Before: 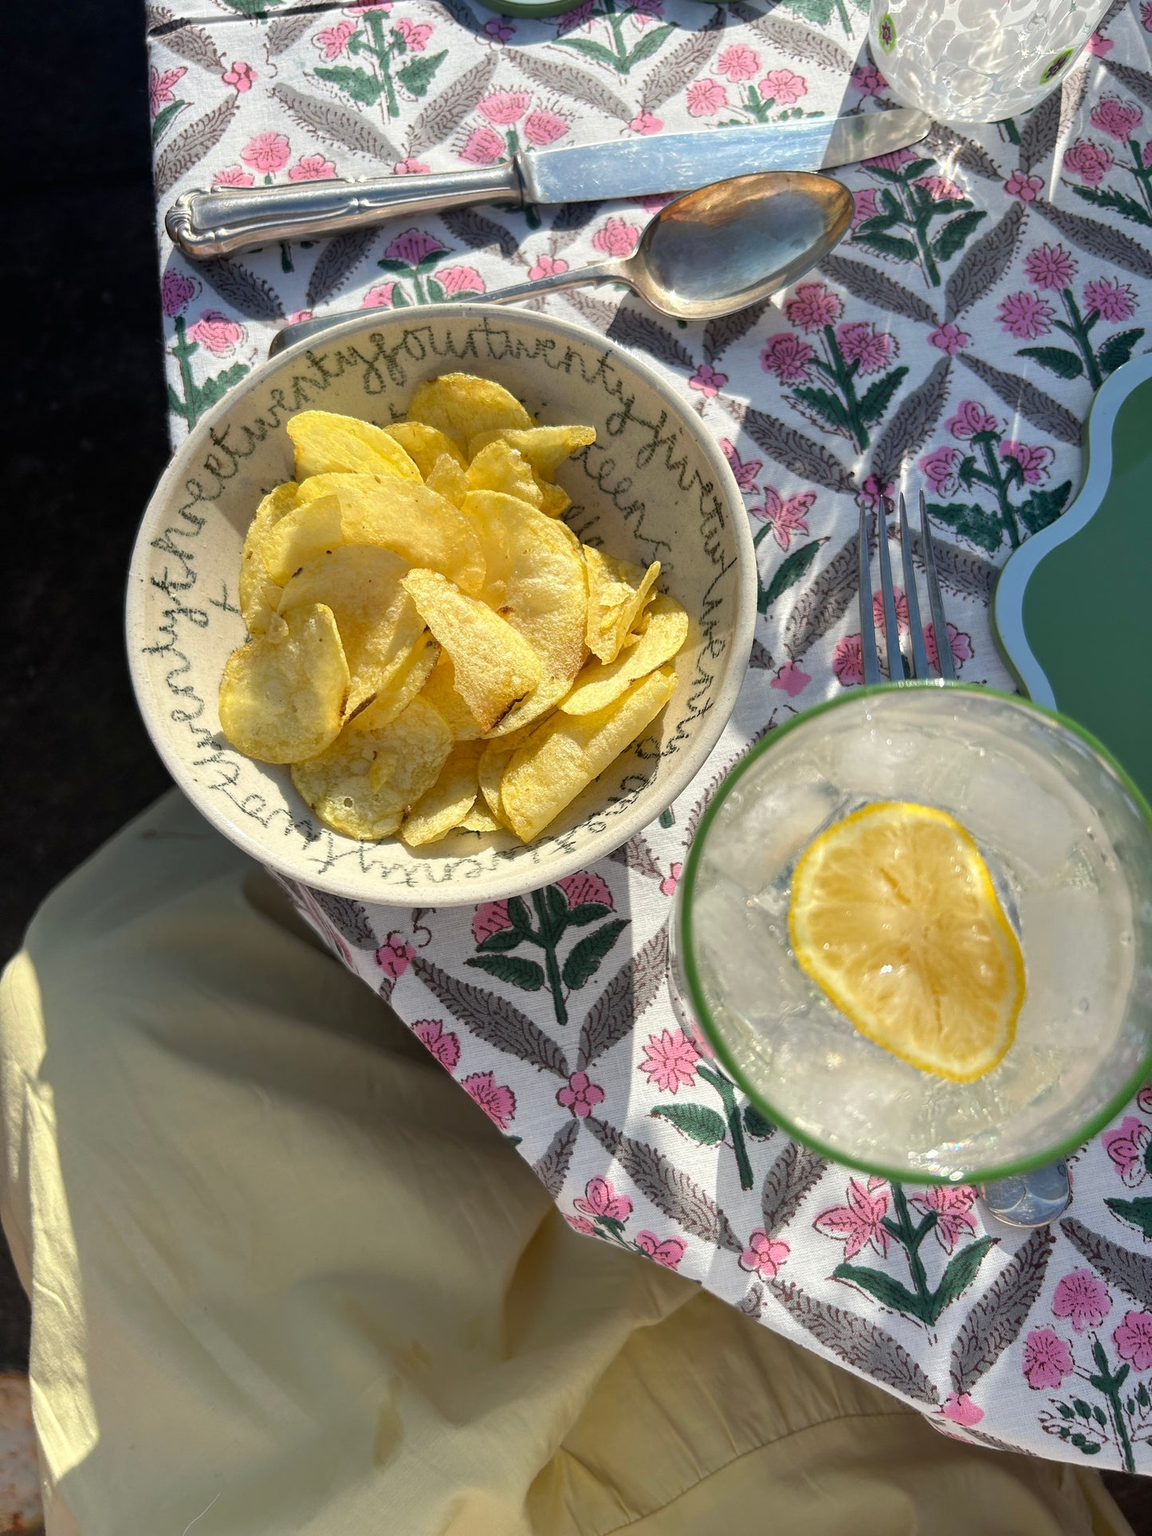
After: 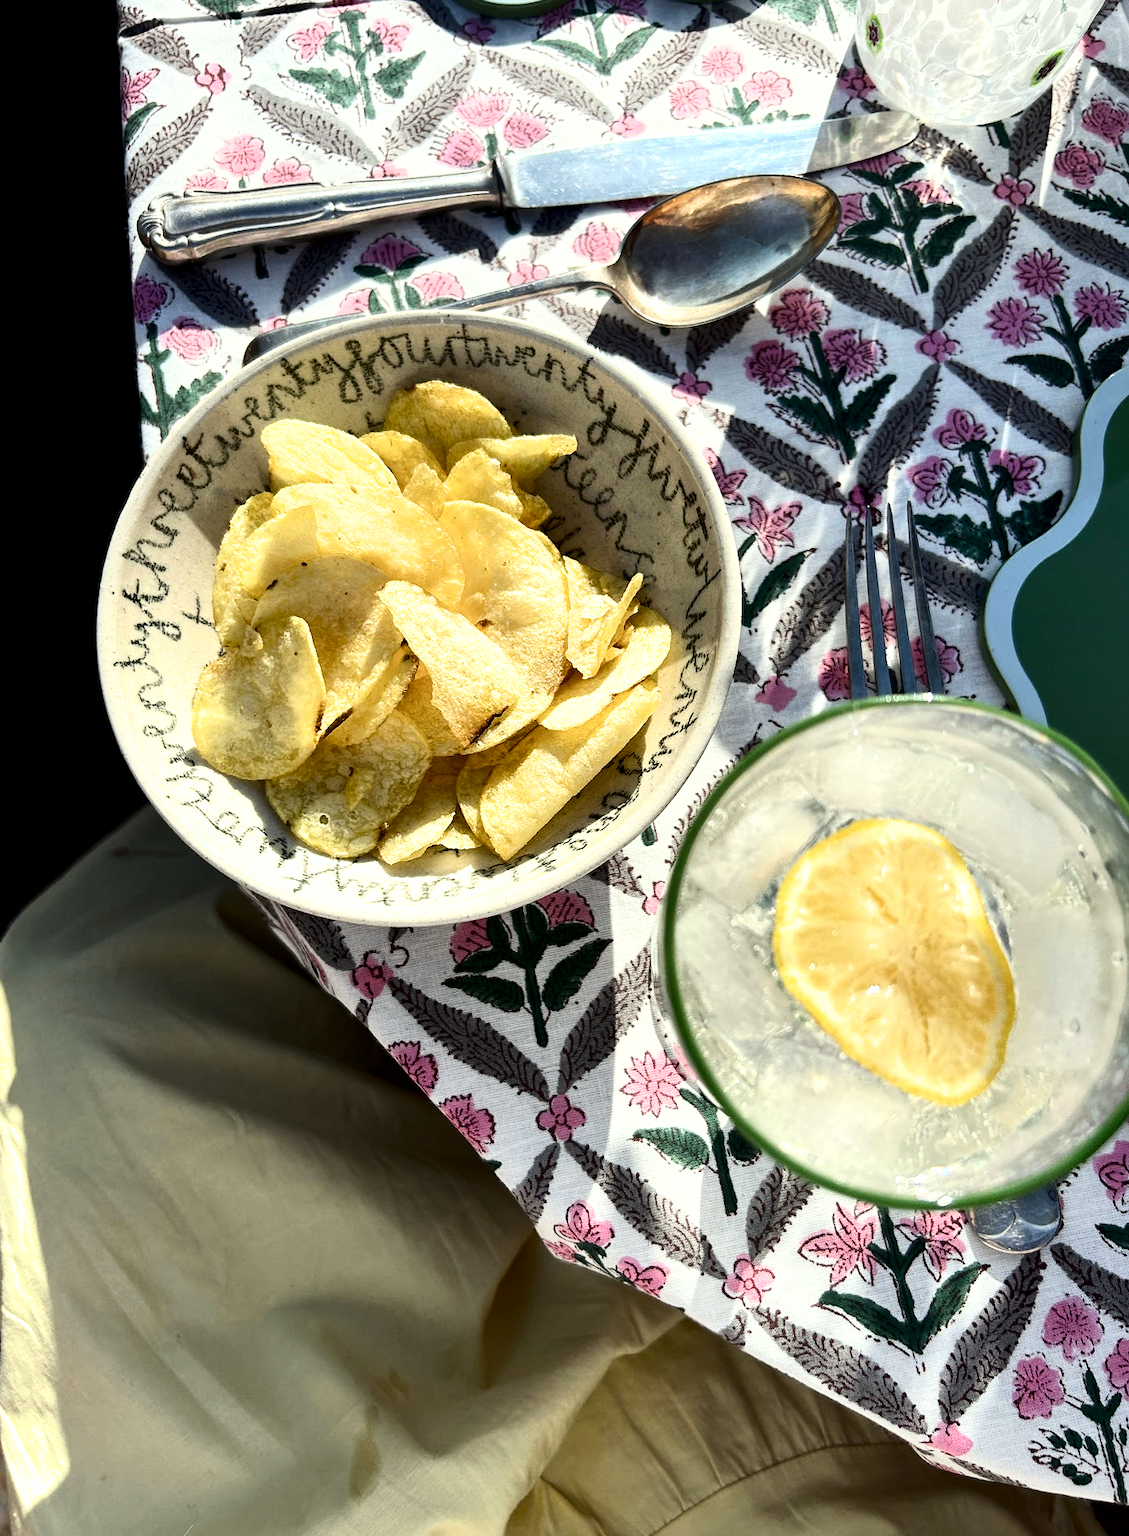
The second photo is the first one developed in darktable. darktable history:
local contrast: mode bilateral grid, contrast 20, coarseness 51, detail 119%, midtone range 0.2
contrast brightness saturation: contrast 0.286
exposure: black level correction 0.004, exposure 0.015 EV, compensate highlight preservation false
crop and rotate: left 2.758%, right 1.187%, bottom 2.039%
filmic rgb: black relative exposure -9.06 EV, white relative exposure 2.3 EV, hardness 7.44
tone equalizer: edges refinement/feathering 500, mask exposure compensation -1.57 EV, preserve details no
color correction: highlights a* -2.69, highlights b* 2.45
